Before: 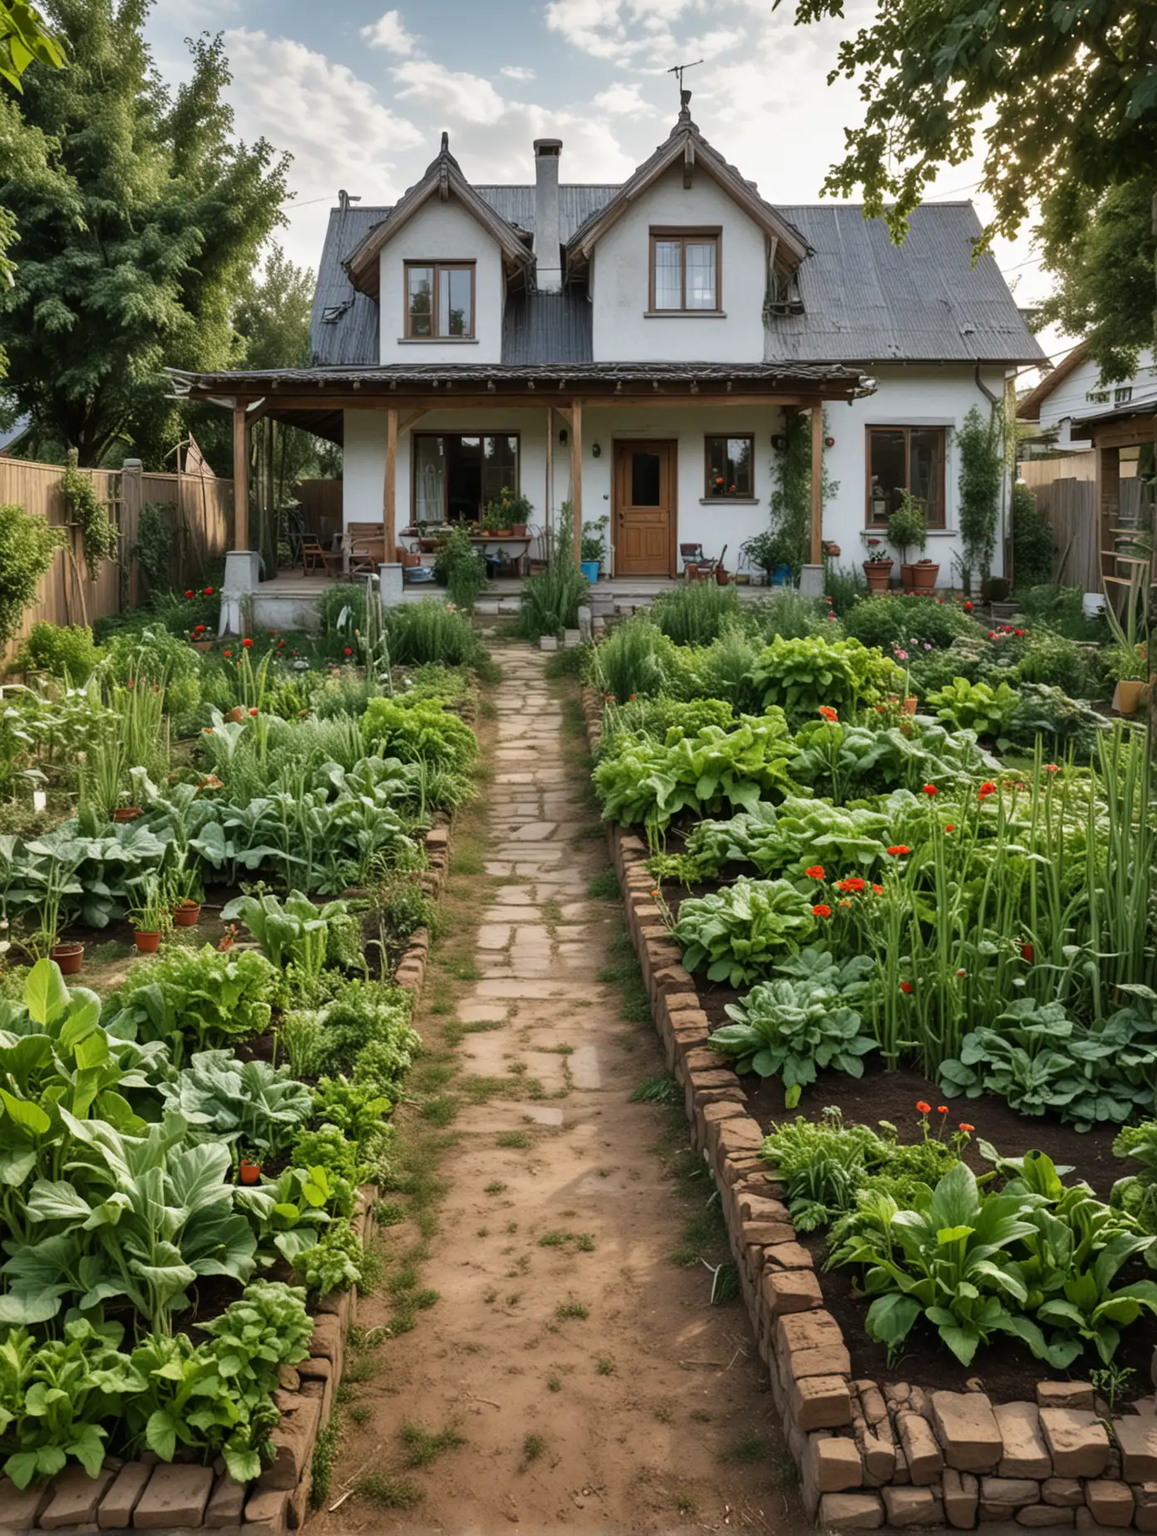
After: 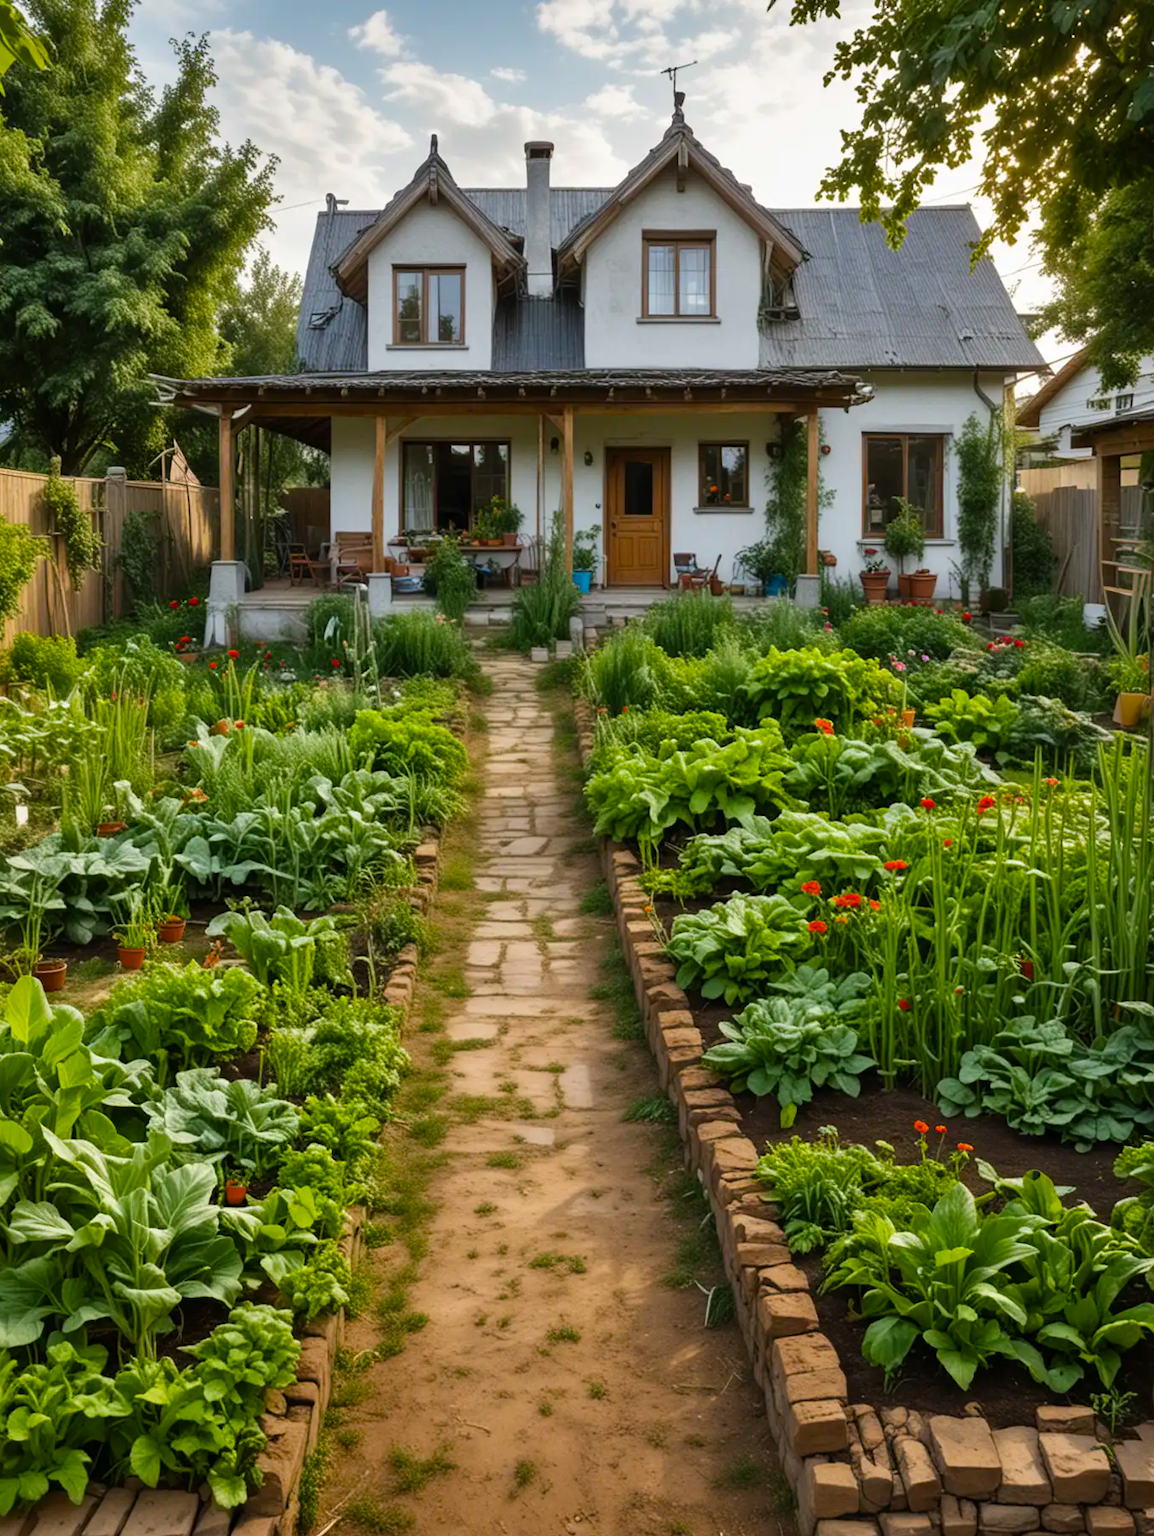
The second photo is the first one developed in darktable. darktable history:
crop: left 1.634%, right 0.282%, bottom 1.72%
color balance rgb: linear chroma grading › global chroma 9.043%, perceptual saturation grading › global saturation 30.219%
